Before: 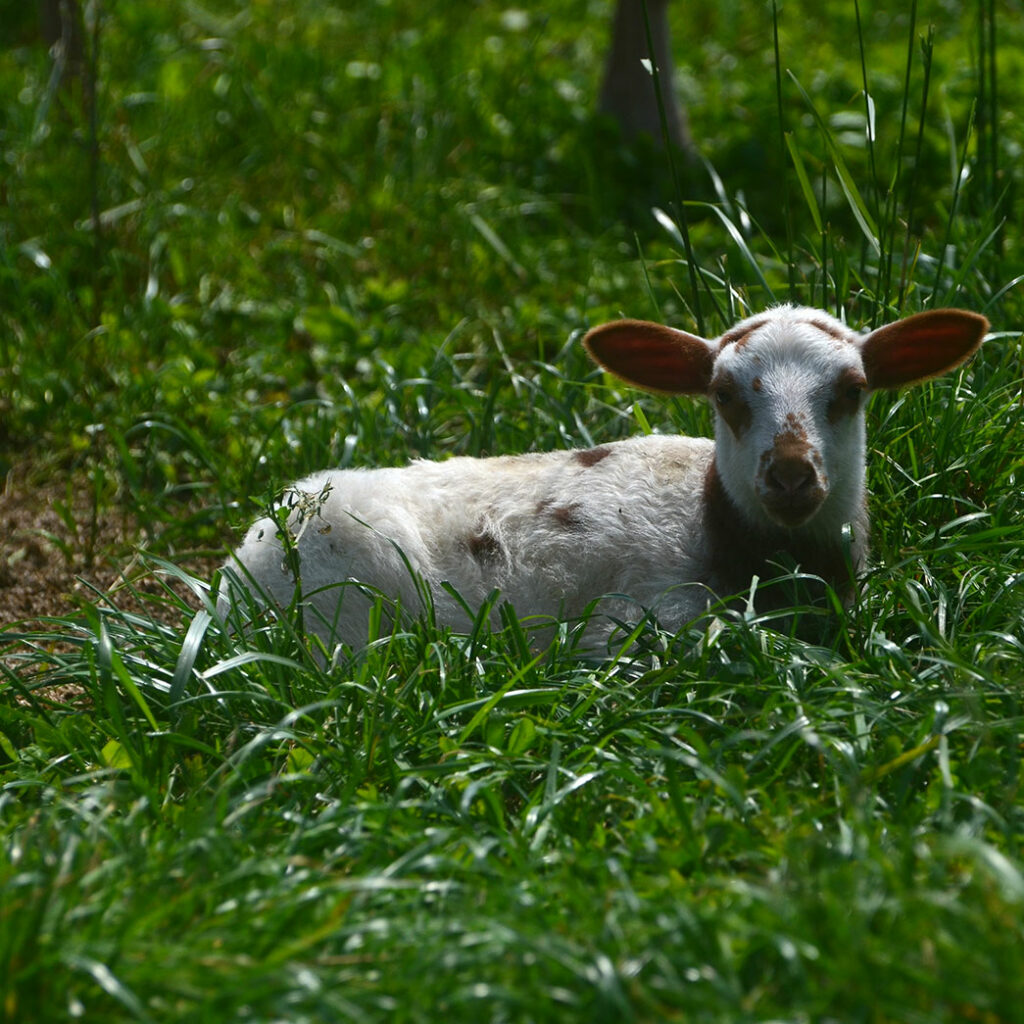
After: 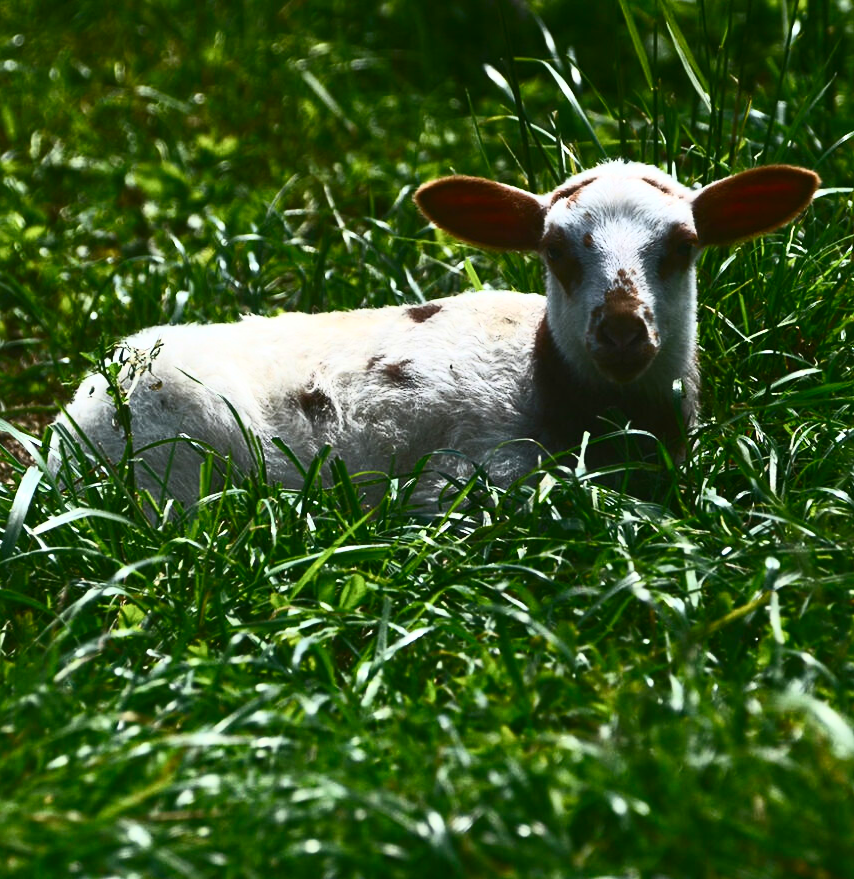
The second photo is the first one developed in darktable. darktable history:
crop: left 16.509%, top 14.12%
color correction: highlights a* 0.077, highlights b* -0.318
contrast brightness saturation: contrast 0.638, brightness 0.36, saturation 0.138
